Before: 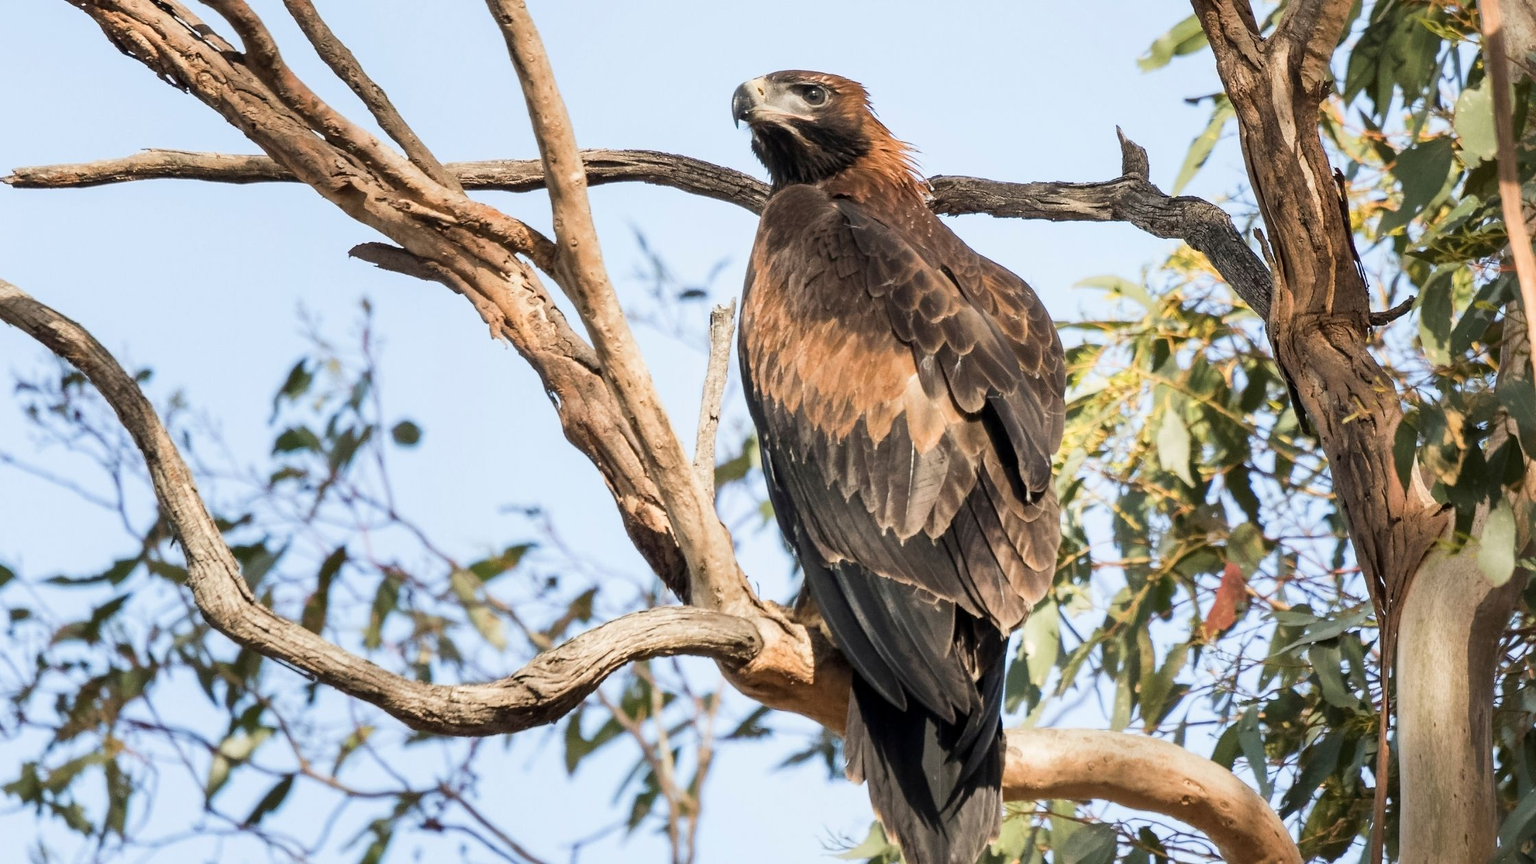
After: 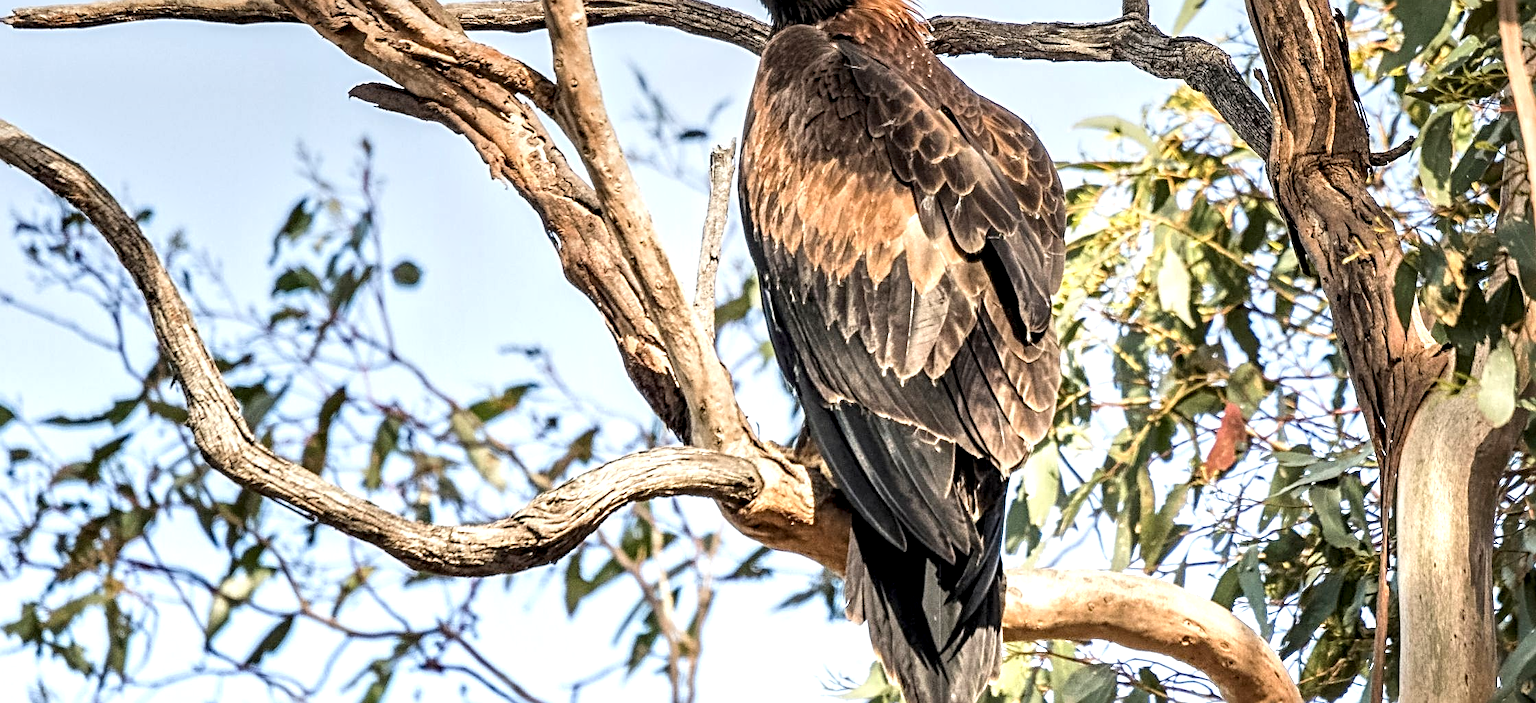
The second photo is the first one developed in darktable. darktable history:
local contrast: highlights 60%, shadows 60%, detail 160%
sharpen: radius 4
tone equalizer: -8 EV -0.002 EV, -7 EV 0.005 EV, -6 EV -0.009 EV, -5 EV 0.011 EV, -4 EV -0.012 EV, -3 EV 0.007 EV, -2 EV -0.062 EV, -1 EV -0.293 EV, +0 EV -0.582 EV, smoothing diameter 2%, edges refinement/feathering 20, mask exposure compensation -1.57 EV, filter diffusion 5
exposure: black level correction 0, exposure 1.1 EV, compensate highlight preservation false
graduated density: rotation 5.63°, offset 76.9
levels: levels [0.016, 0.5, 0.996]
crop and rotate: top 18.507%
